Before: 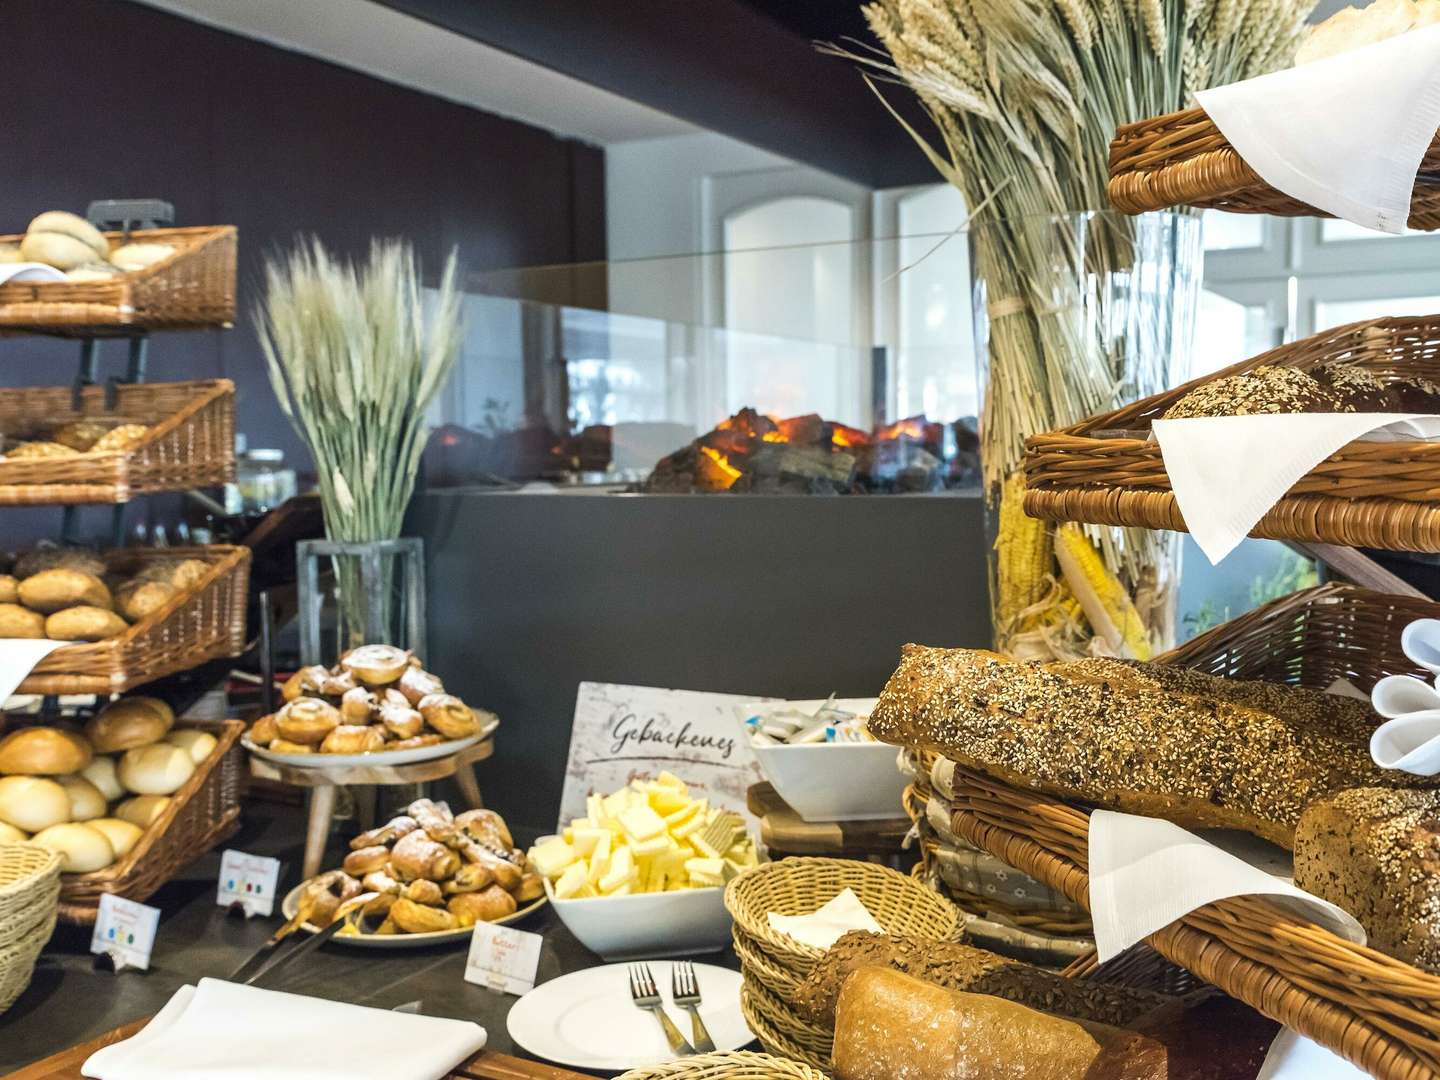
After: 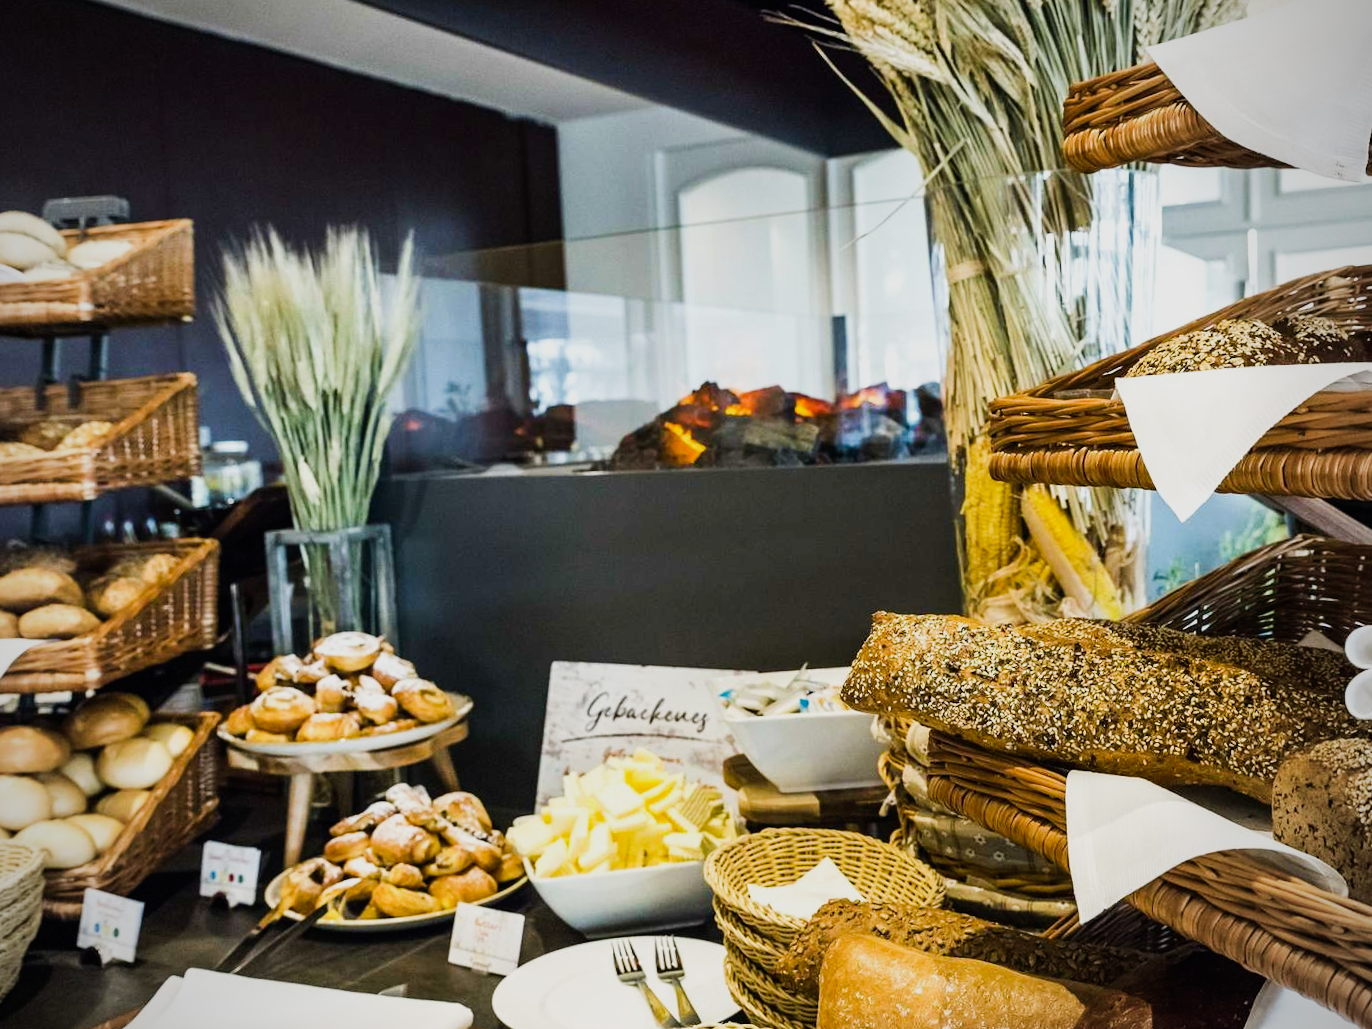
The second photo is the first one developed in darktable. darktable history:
vignetting: on, module defaults
sigmoid: contrast 1.7
rotate and perspective: rotation -2.12°, lens shift (vertical) 0.009, lens shift (horizontal) -0.008, automatic cropping original format, crop left 0.036, crop right 0.964, crop top 0.05, crop bottom 0.959
